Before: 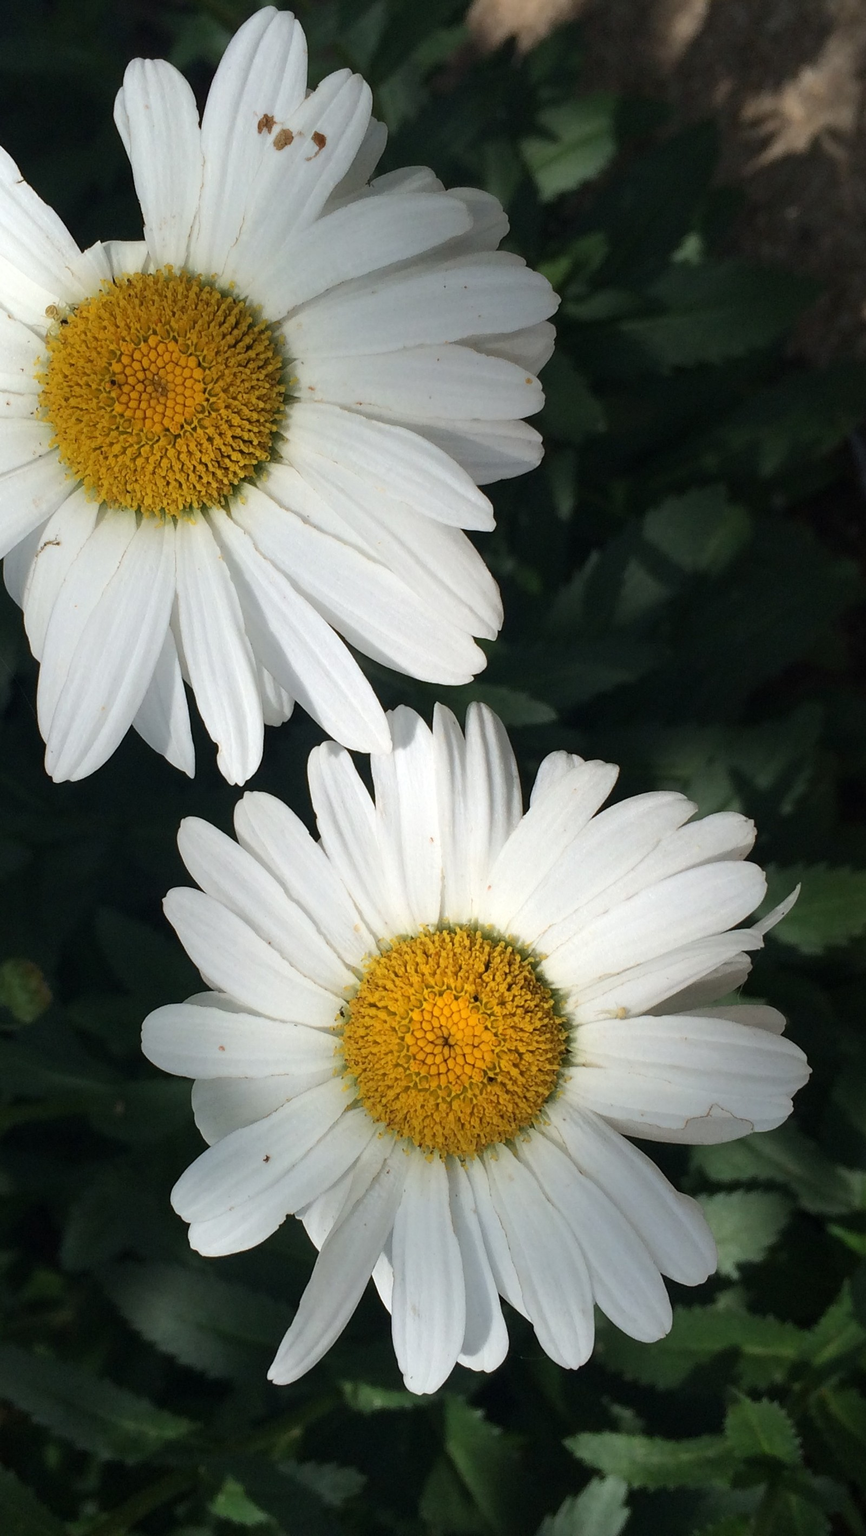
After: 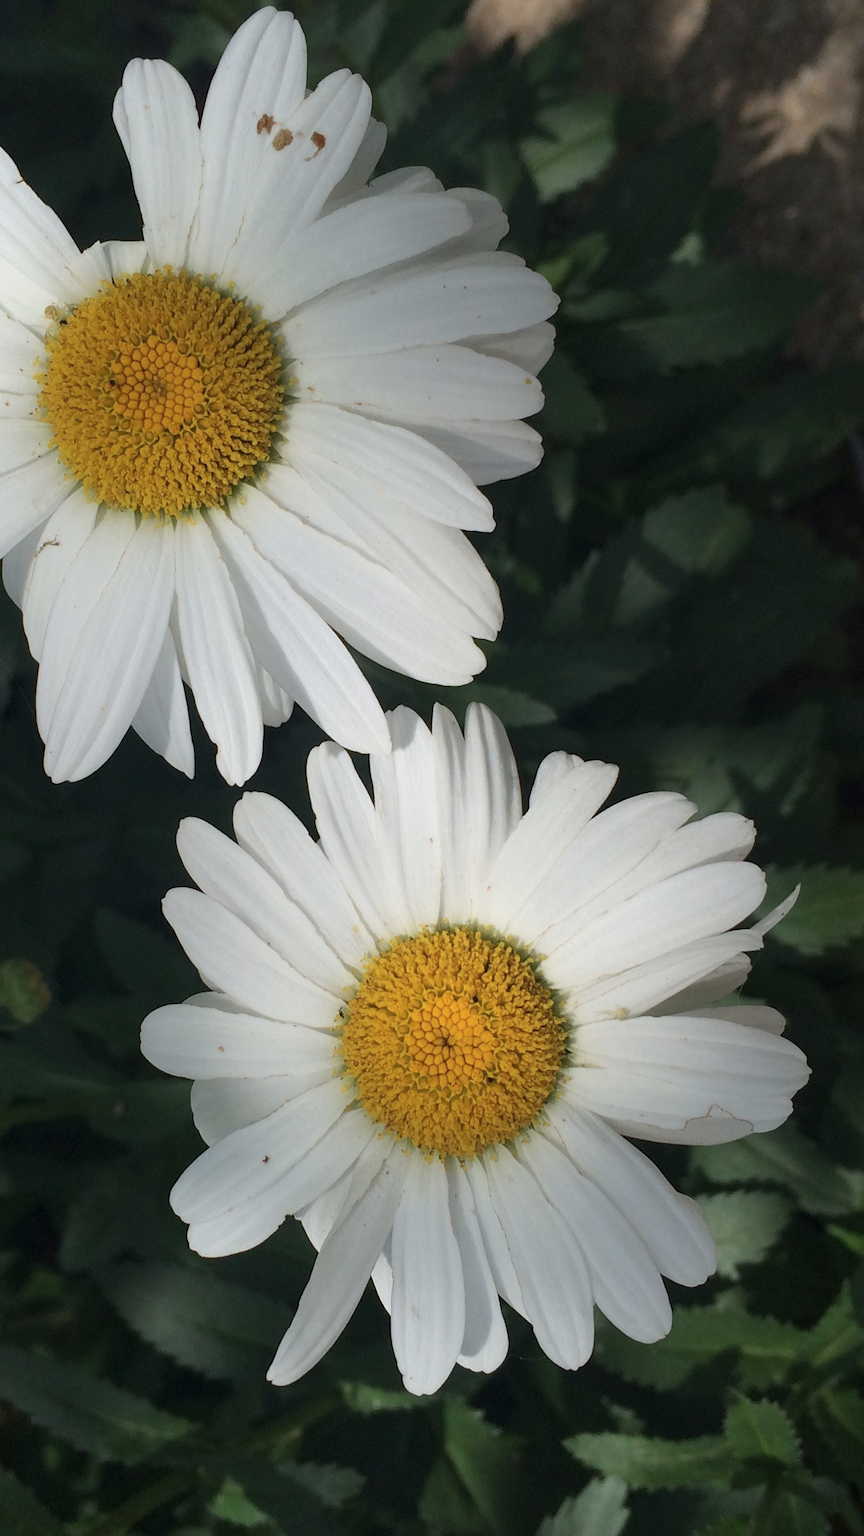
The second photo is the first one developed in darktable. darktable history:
color balance: contrast -15%
crop and rotate: left 0.126%
